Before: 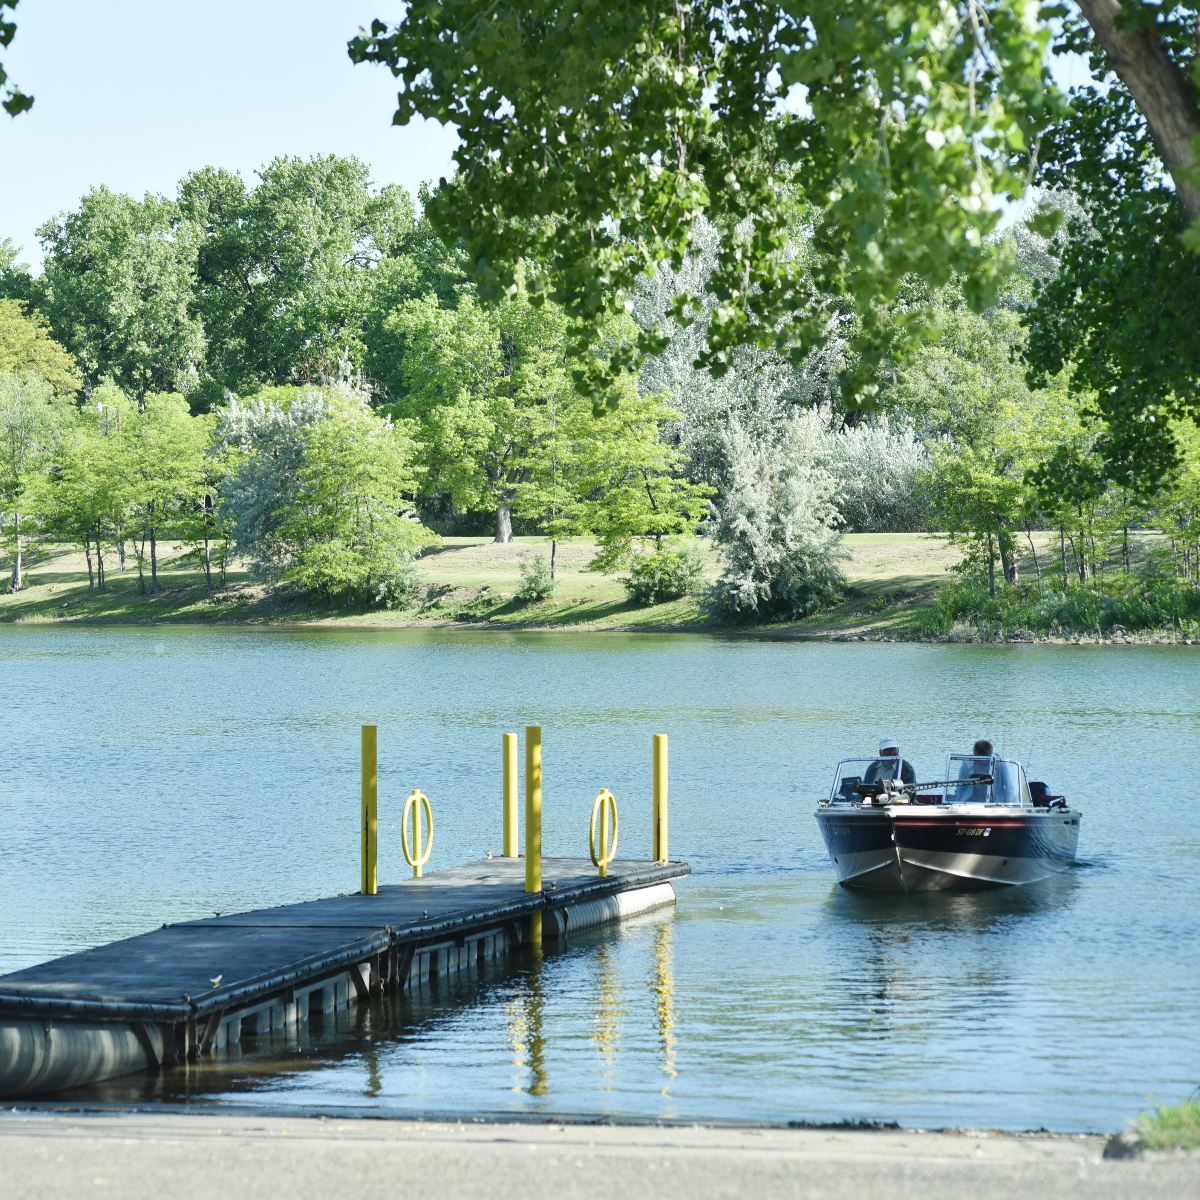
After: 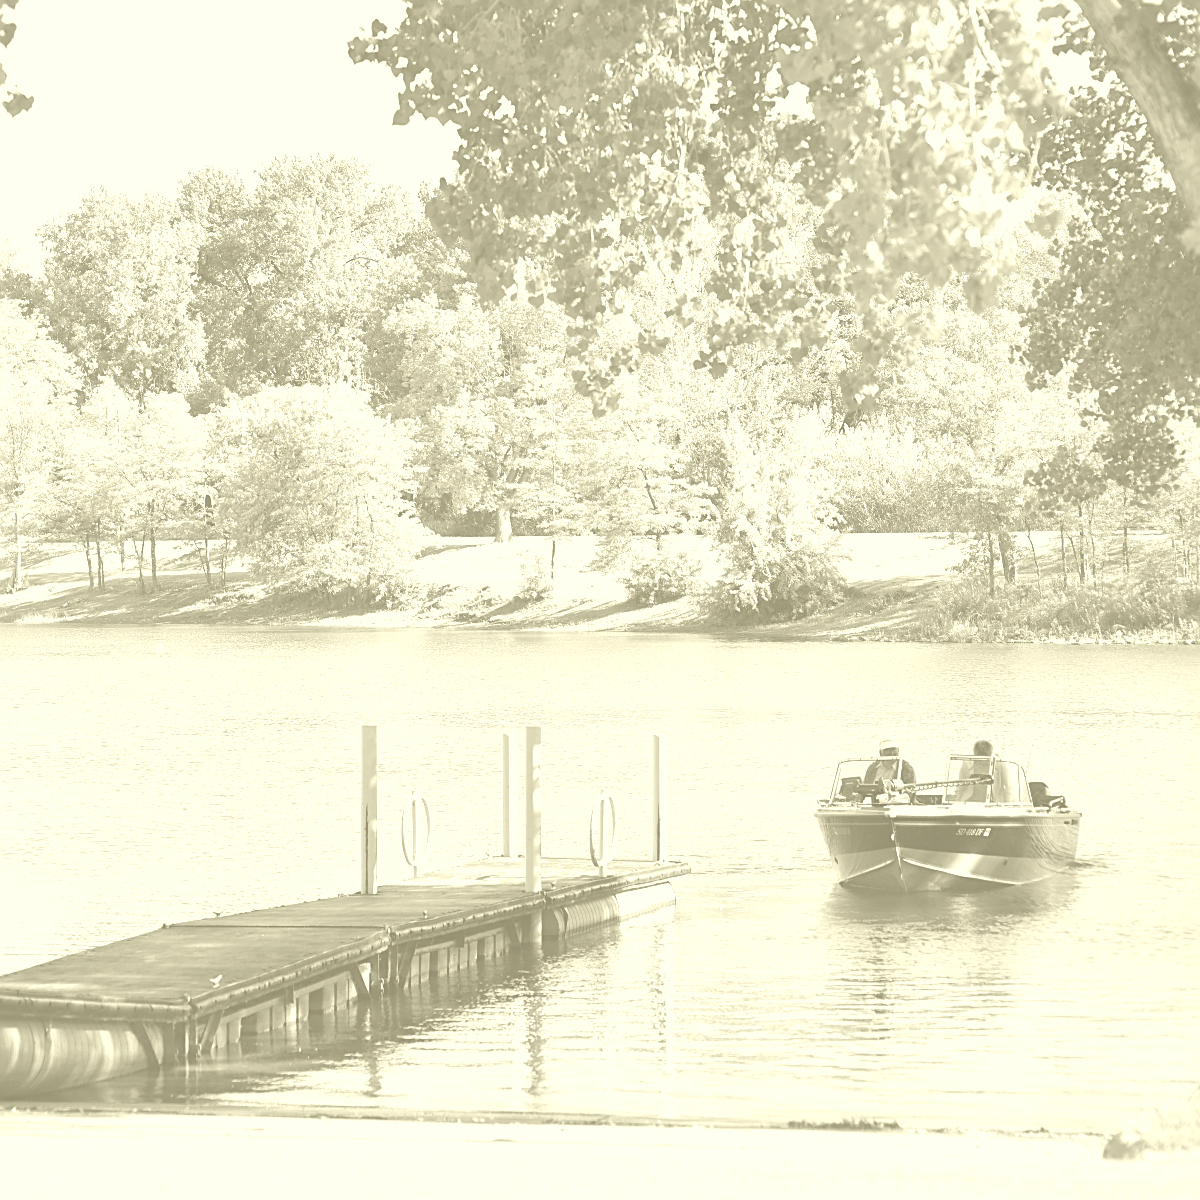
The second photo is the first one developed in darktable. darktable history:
velvia: on, module defaults
exposure: black level correction 0, exposure 0.7 EV, compensate exposure bias true, compensate highlight preservation false
colorize: hue 43.2°, saturation 40%, version 1
sharpen: on, module defaults
